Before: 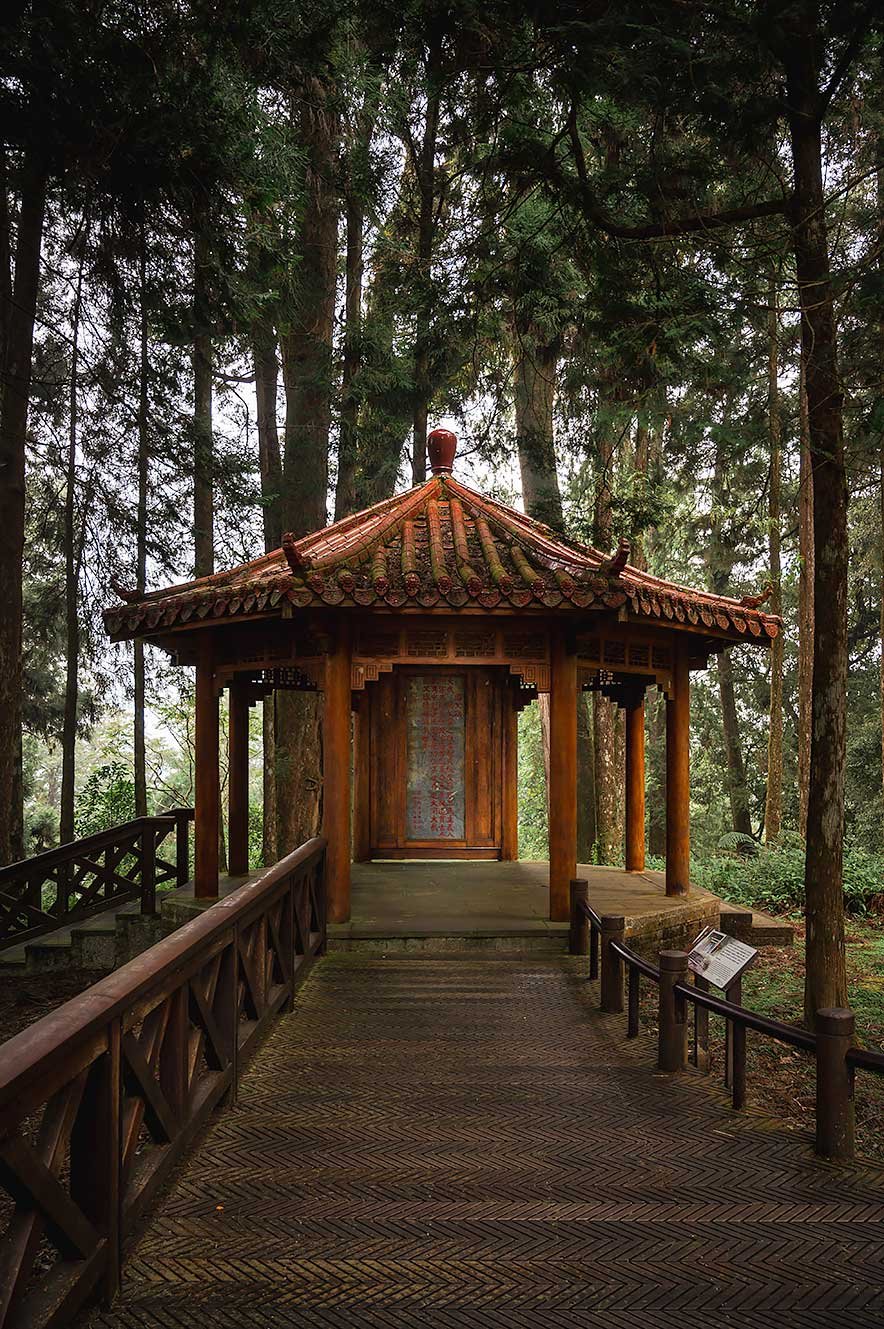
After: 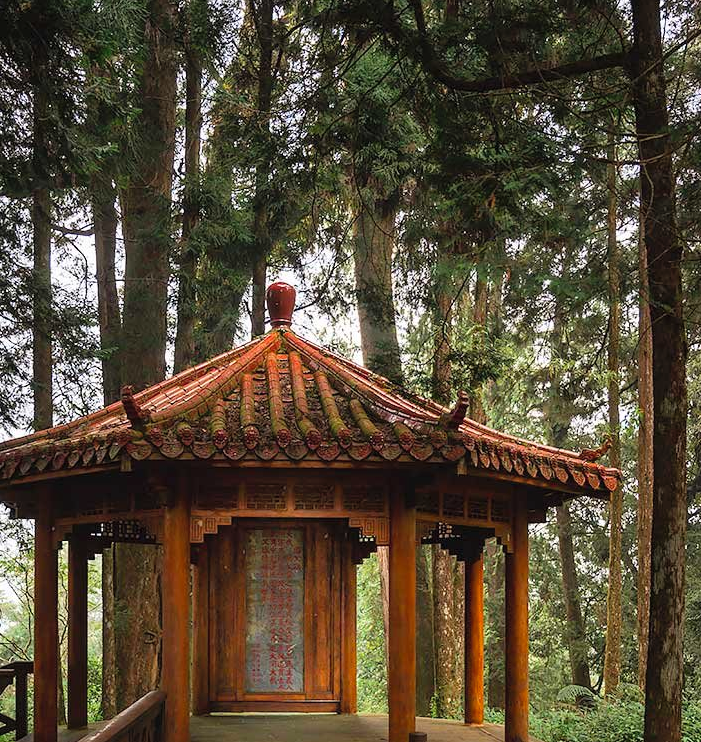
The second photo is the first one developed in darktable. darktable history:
crop: left 18.241%, top 11.114%, right 2.402%, bottom 32.987%
contrast brightness saturation: brightness 0.093, saturation 0.192
